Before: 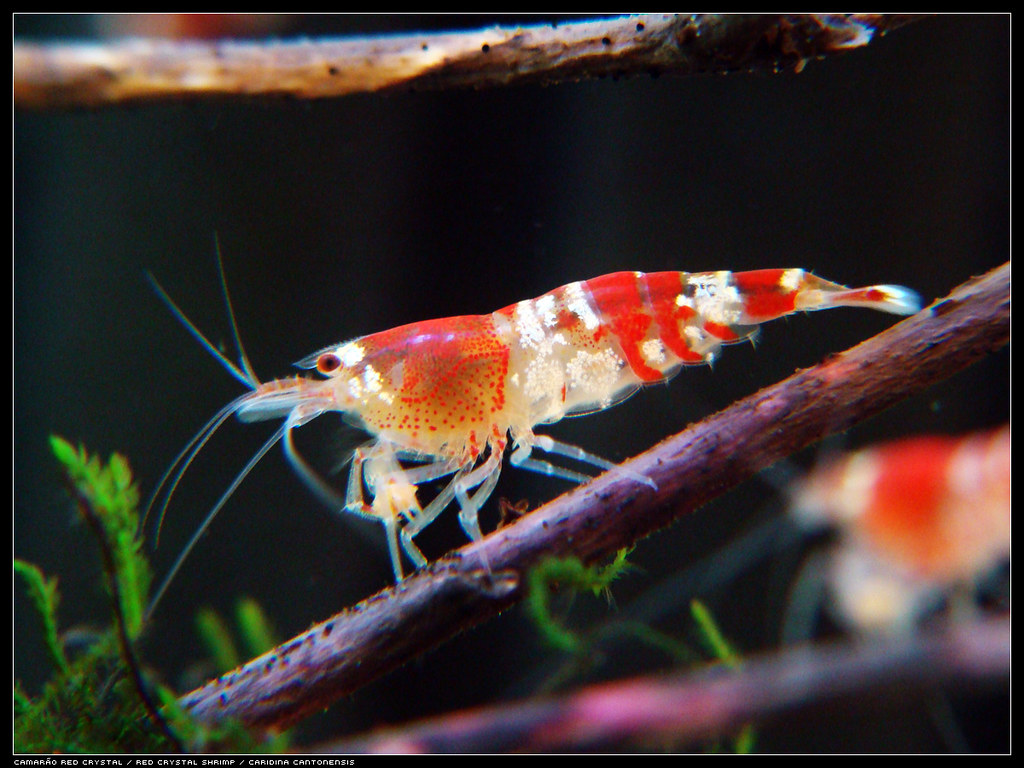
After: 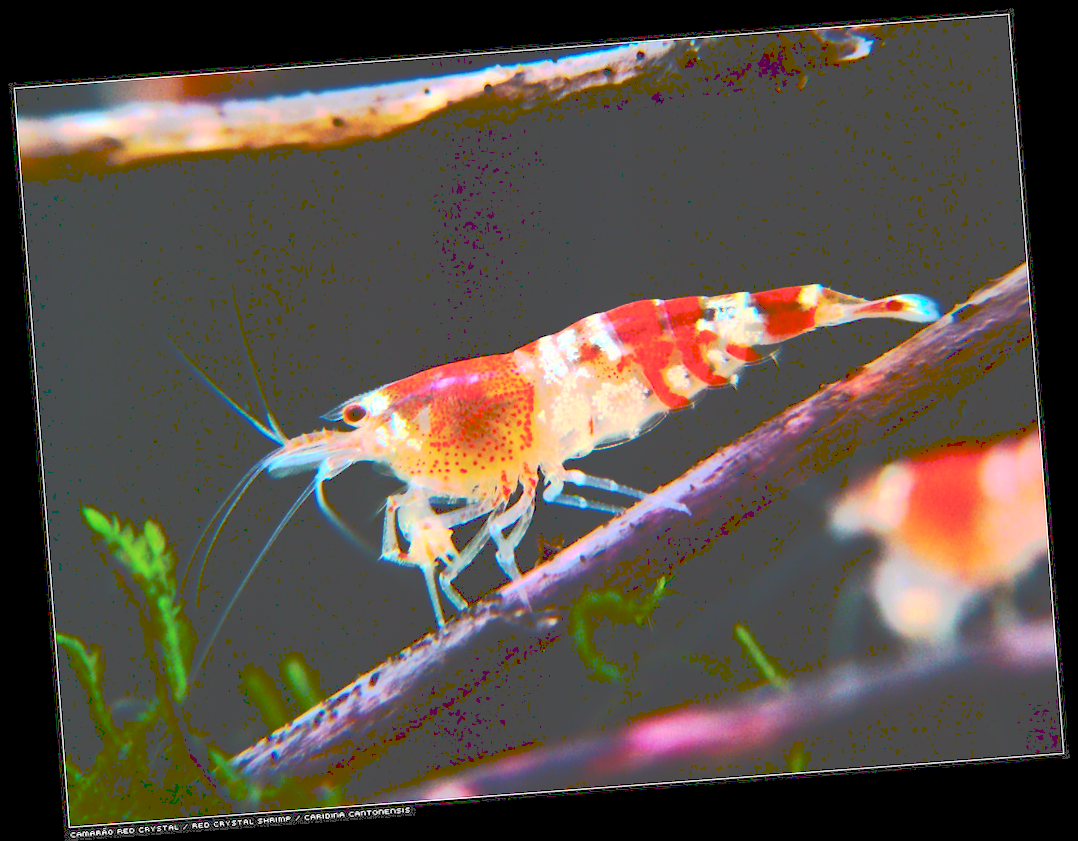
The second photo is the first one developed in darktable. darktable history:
rotate and perspective: rotation -4.25°, automatic cropping off
contrast brightness saturation: contrast 0.4, brightness 0.1, saturation 0.21
white balance: emerald 1
color balance rgb: perceptual saturation grading › global saturation 25%, global vibrance 20%
tone curve: curves: ch0 [(0, 0) (0.003, 0.313) (0.011, 0.317) (0.025, 0.317) (0.044, 0.322) (0.069, 0.327) (0.1, 0.335) (0.136, 0.347) (0.177, 0.364) (0.224, 0.384) (0.277, 0.421) (0.335, 0.459) (0.399, 0.501) (0.468, 0.554) (0.543, 0.611) (0.623, 0.679) (0.709, 0.751) (0.801, 0.804) (0.898, 0.844) (1, 1)], preserve colors none
